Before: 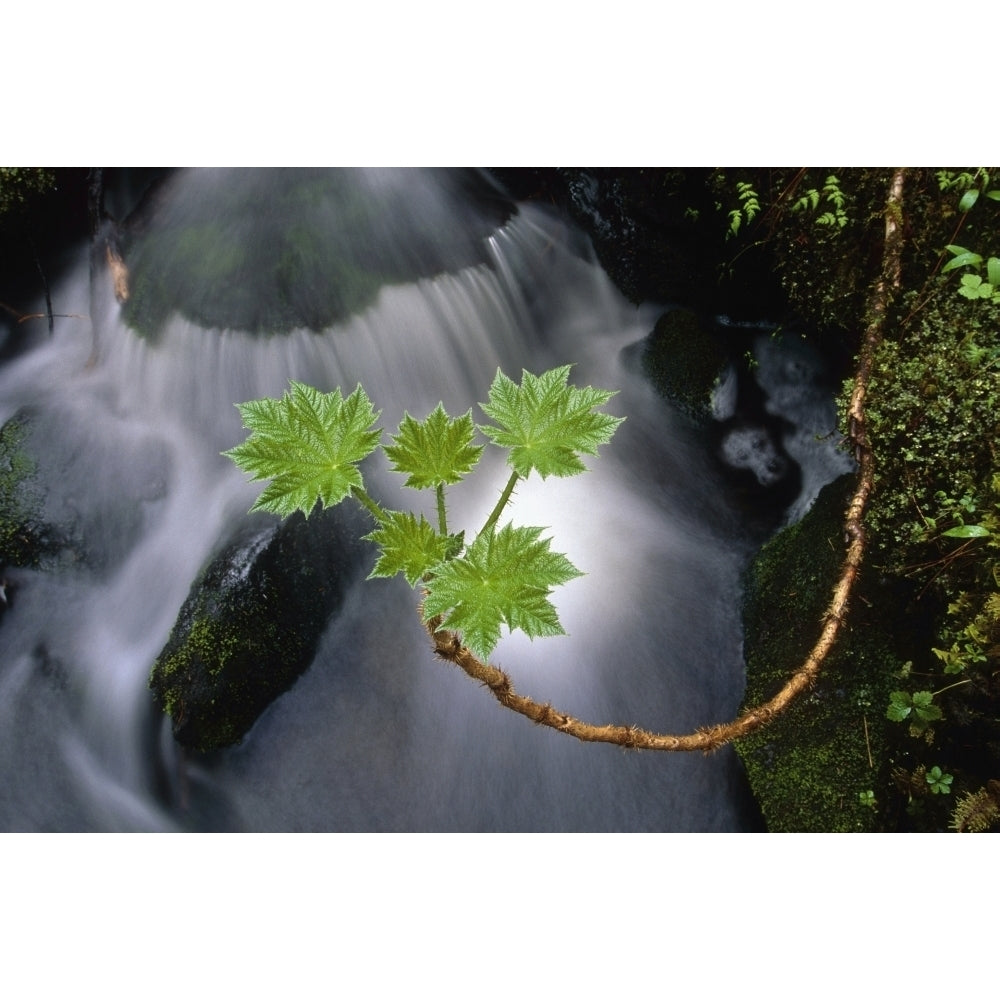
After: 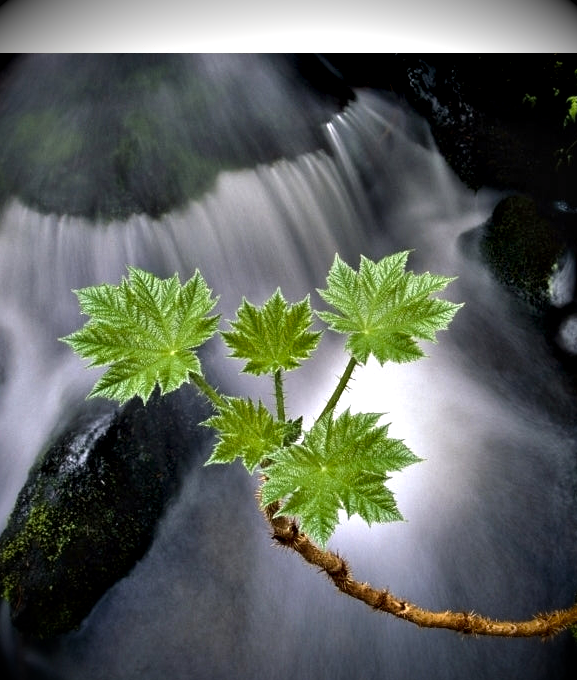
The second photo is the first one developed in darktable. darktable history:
contrast equalizer: octaves 7, y [[0.6 ×6], [0.55 ×6], [0 ×6], [0 ×6], [0 ×6]]
vignetting: brightness -0.999, saturation 0.491, unbound false
crop: left 16.257%, top 11.413%, right 26.04%, bottom 20.52%
